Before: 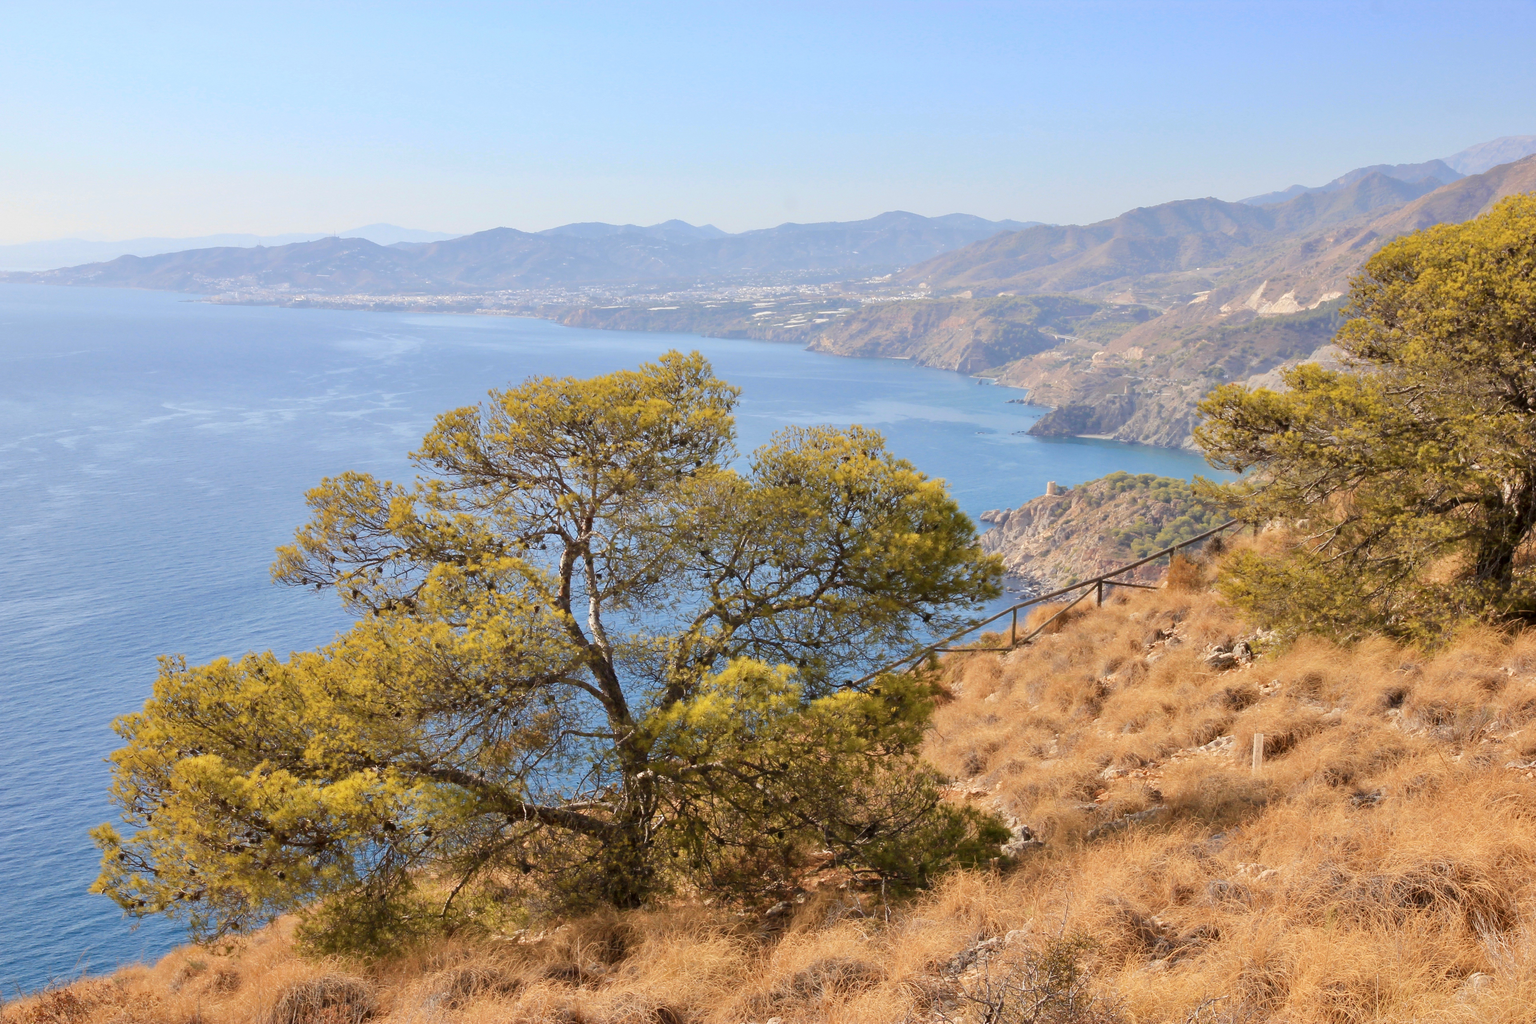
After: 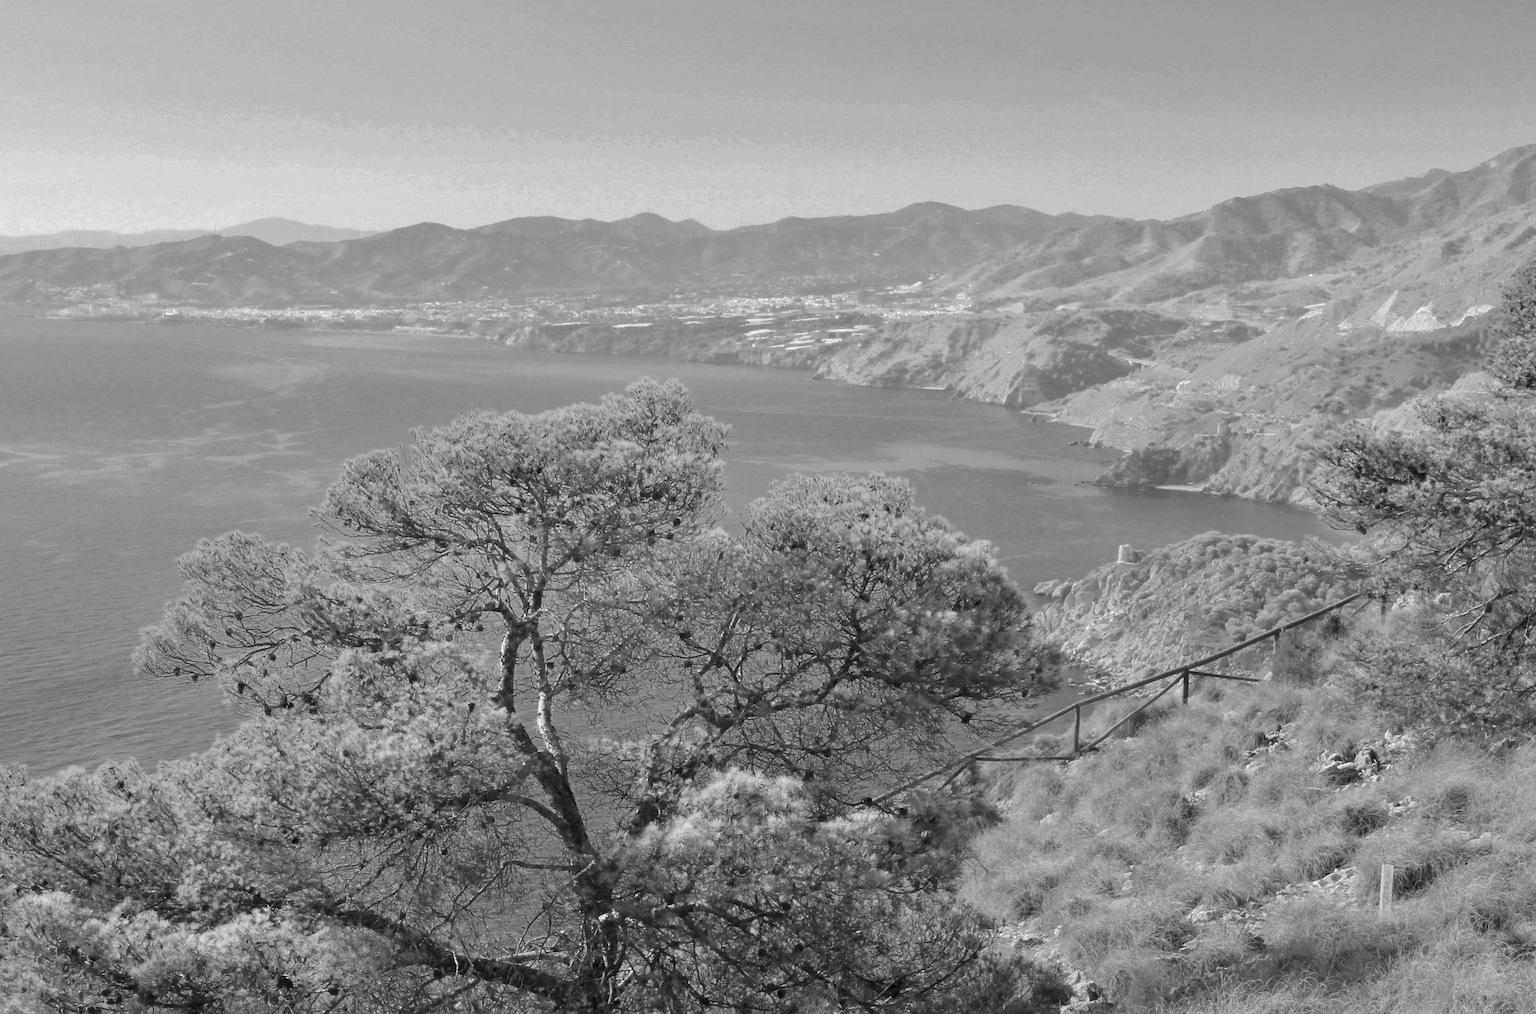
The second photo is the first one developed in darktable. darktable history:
crop and rotate: left 10.77%, top 5.1%, right 10.41%, bottom 16.76%
color zones: curves: ch0 [(0.002, 0.593) (0.143, 0.417) (0.285, 0.541) (0.455, 0.289) (0.608, 0.327) (0.727, 0.283) (0.869, 0.571) (1, 0.603)]; ch1 [(0, 0) (0.143, 0) (0.286, 0) (0.429, 0) (0.571, 0) (0.714, 0) (0.857, 0)]
